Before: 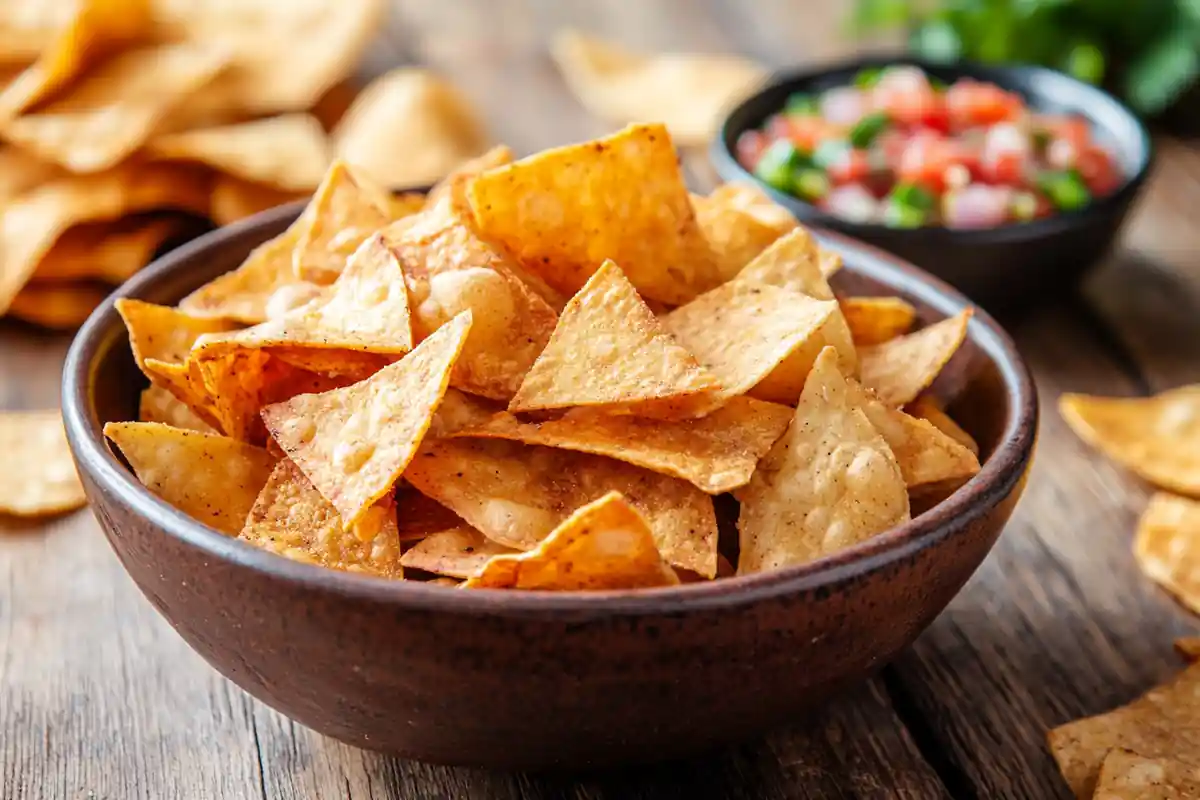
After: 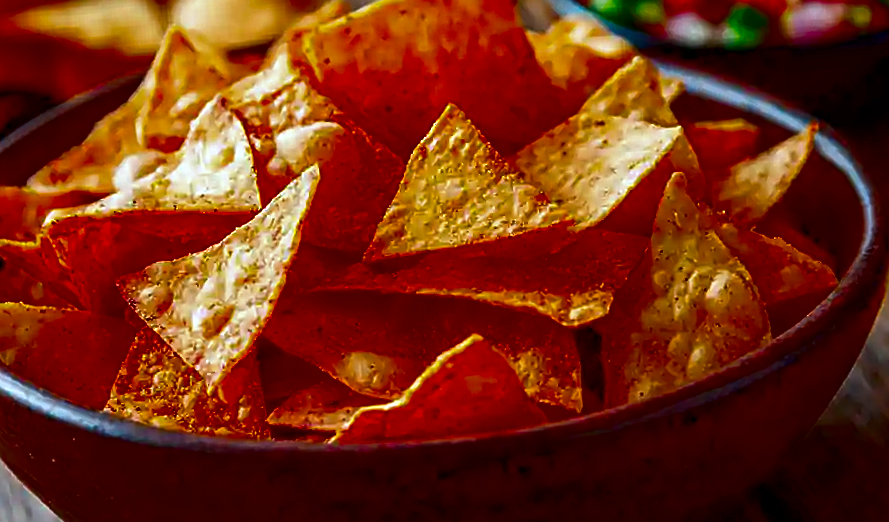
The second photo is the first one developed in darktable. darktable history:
color correction: highlights a* -4.18, highlights b* -10.81
crop: left 9.712%, top 16.928%, right 10.845%, bottom 12.332%
tone equalizer: on, module defaults
rotate and perspective: rotation -4.57°, crop left 0.054, crop right 0.944, crop top 0.087, crop bottom 0.914
contrast brightness saturation: brightness -1, saturation 1
sharpen: on, module defaults
local contrast: highlights 100%, shadows 100%, detail 120%, midtone range 0.2
